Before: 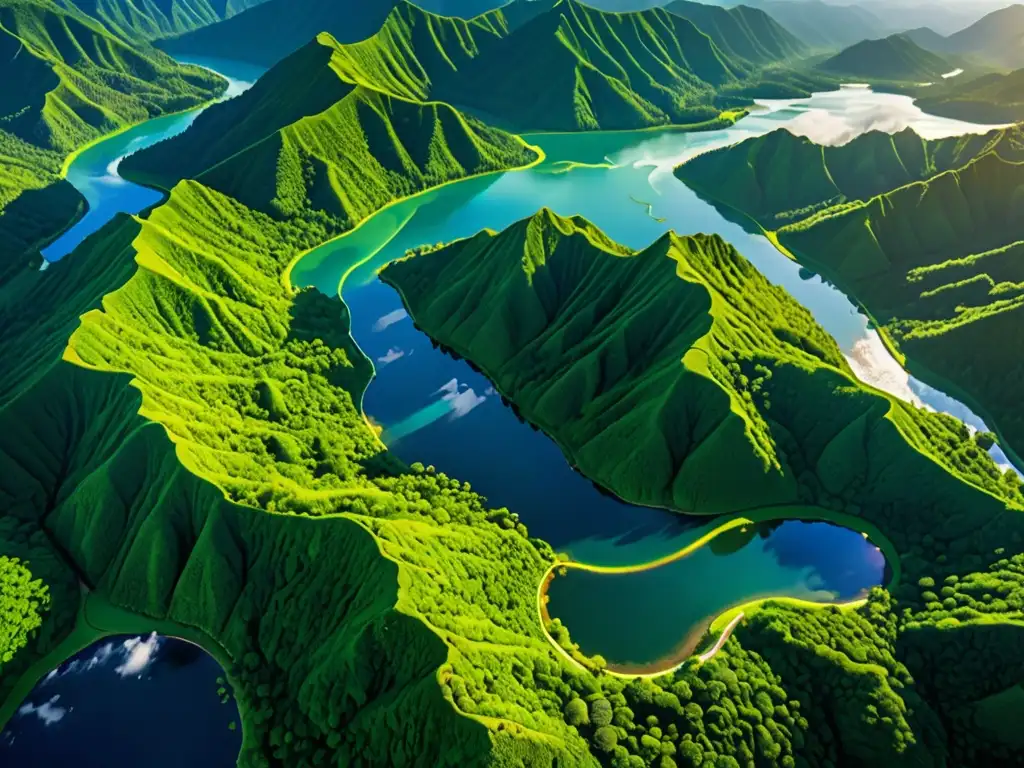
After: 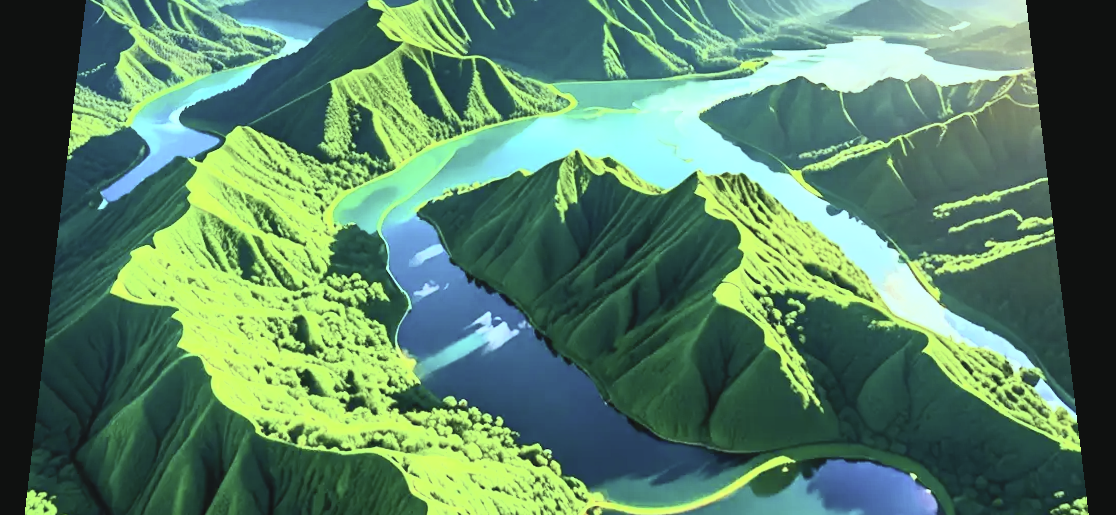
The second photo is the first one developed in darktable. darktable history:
crop and rotate: top 4.848%, bottom 29.503%
contrast brightness saturation: contrast 0.43, brightness 0.56, saturation -0.19
color balance: mode lift, gamma, gain (sRGB), lift [0.997, 0.979, 1.021, 1.011], gamma [1, 1.084, 0.916, 0.998], gain [1, 0.87, 1.13, 1.101], contrast 4.55%, contrast fulcrum 38.24%, output saturation 104.09%
rotate and perspective: rotation 0.128°, lens shift (vertical) -0.181, lens shift (horizontal) -0.044, shear 0.001, automatic cropping off
